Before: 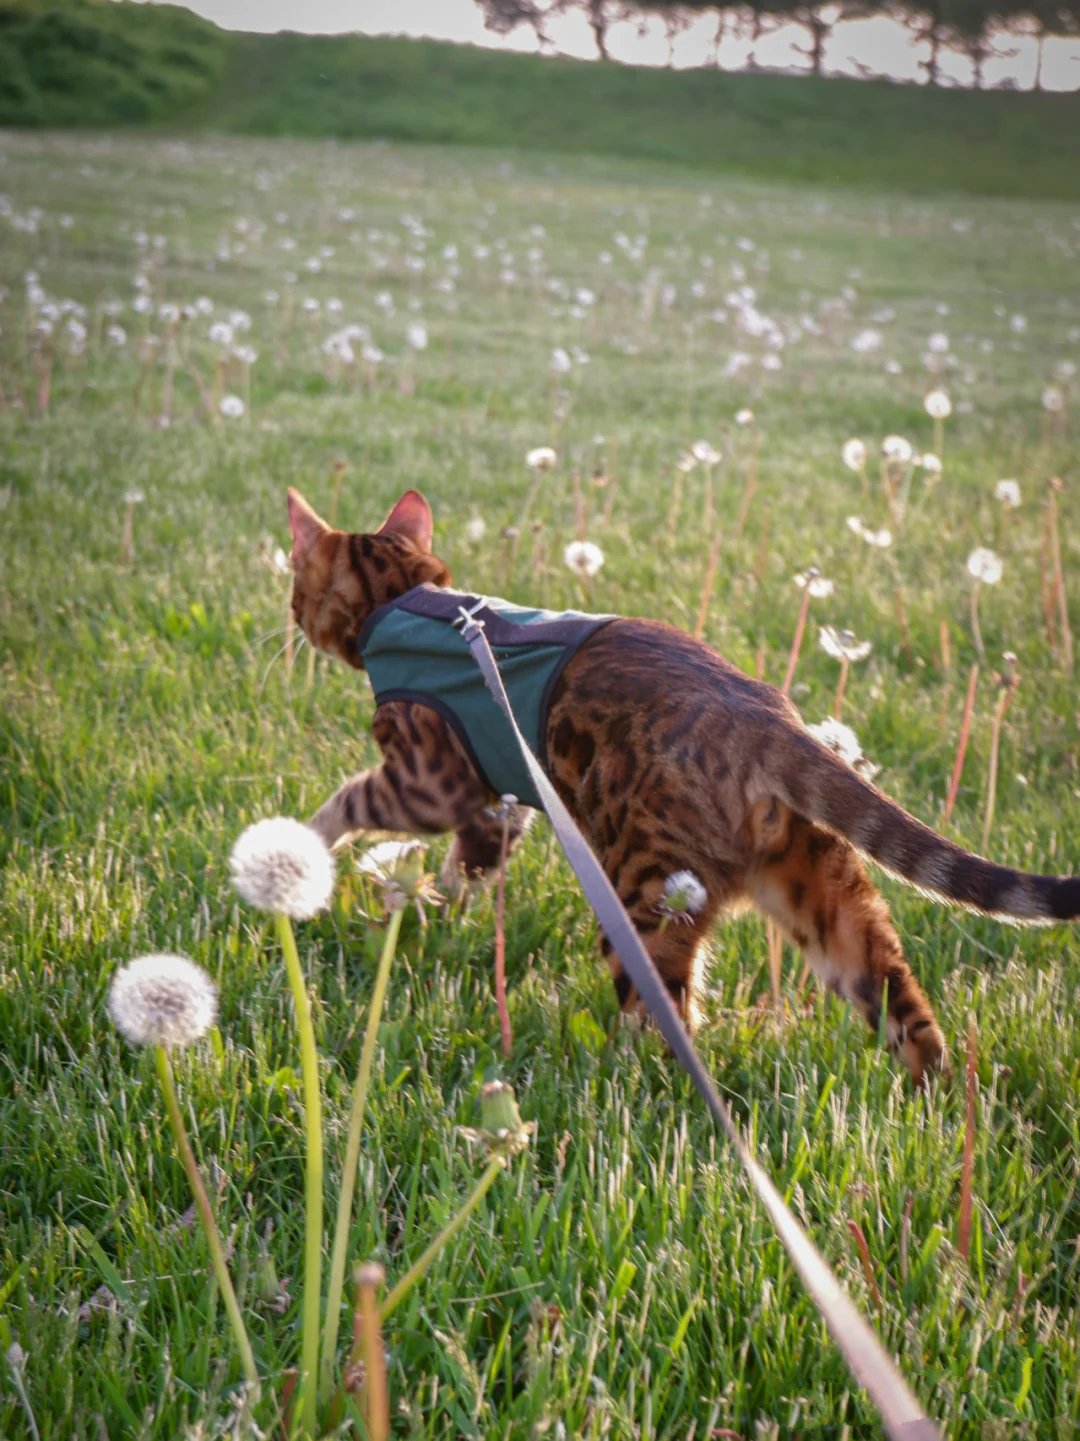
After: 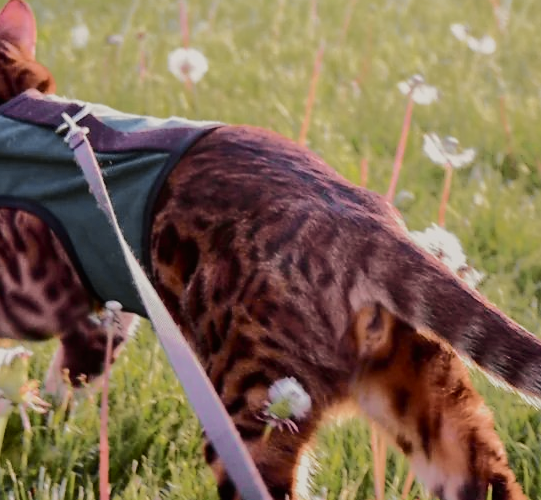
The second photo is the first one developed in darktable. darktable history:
crop: left 36.756%, top 34.268%, right 13.064%, bottom 31.023%
tone curve: curves: ch0 [(0, 0) (0.104, 0.061) (0.239, 0.201) (0.327, 0.317) (0.401, 0.443) (0.489, 0.566) (0.65, 0.68) (0.832, 0.858) (1, 0.977)]; ch1 [(0, 0) (0.161, 0.092) (0.35, 0.33) (0.379, 0.401) (0.447, 0.476) (0.495, 0.499) (0.515, 0.518) (0.534, 0.557) (0.602, 0.625) (0.712, 0.706) (1, 1)]; ch2 [(0, 0) (0.359, 0.372) (0.437, 0.437) (0.502, 0.501) (0.55, 0.534) (0.592, 0.601) (0.647, 0.64) (1, 1)], color space Lab, independent channels
color correction: highlights b* 2.97
sharpen: radius 1.538, amount 0.357, threshold 1.739
filmic rgb: black relative exposure -7.65 EV, white relative exposure 4.56 EV, threshold 5.99 EV, hardness 3.61, enable highlight reconstruction true
